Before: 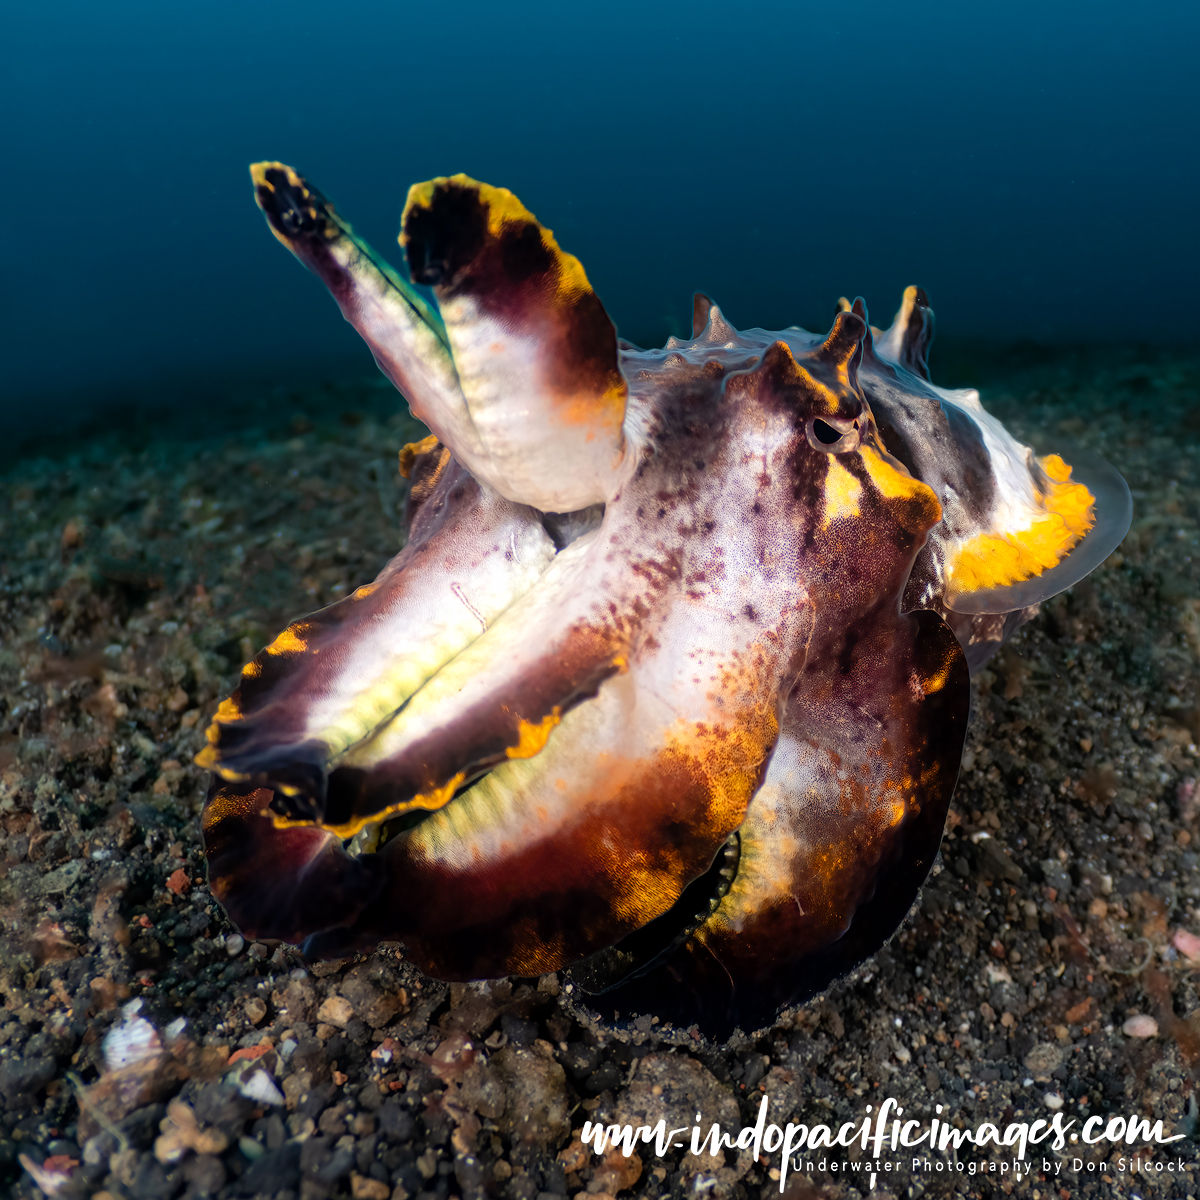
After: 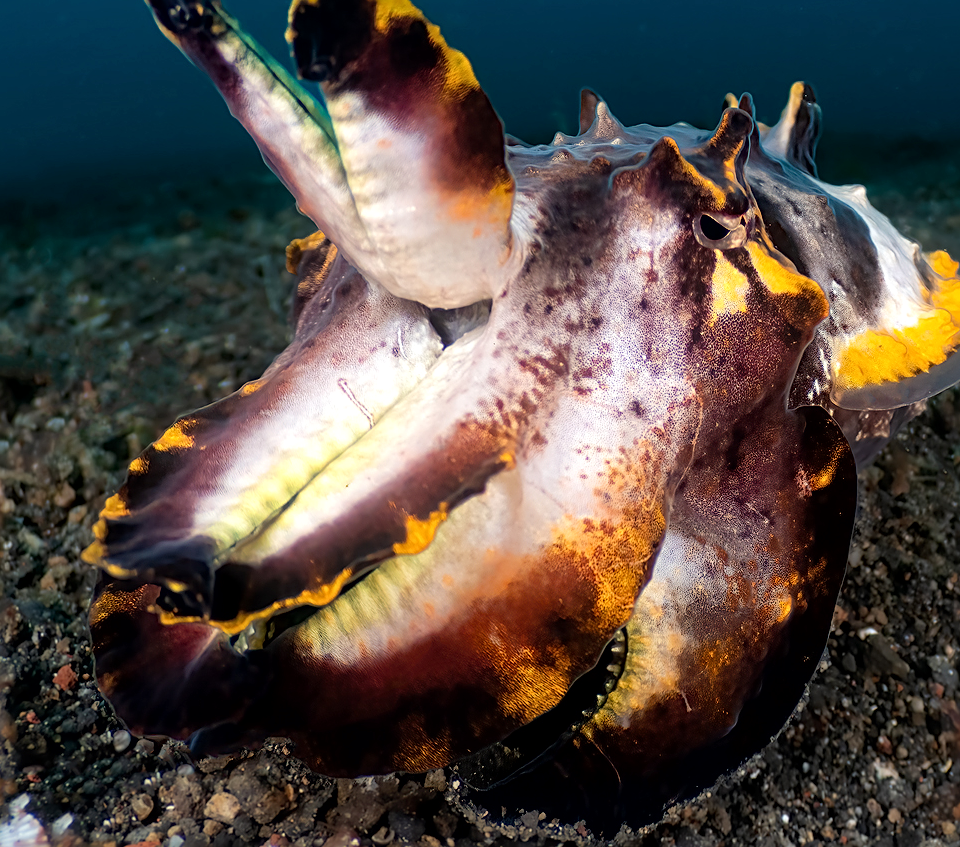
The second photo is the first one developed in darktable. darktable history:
crop: left 9.434%, top 17.074%, right 10.495%, bottom 12.31%
sharpen: on, module defaults
local contrast: mode bilateral grid, contrast 20, coarseness 50, detail 120%, midtone range 0.2
